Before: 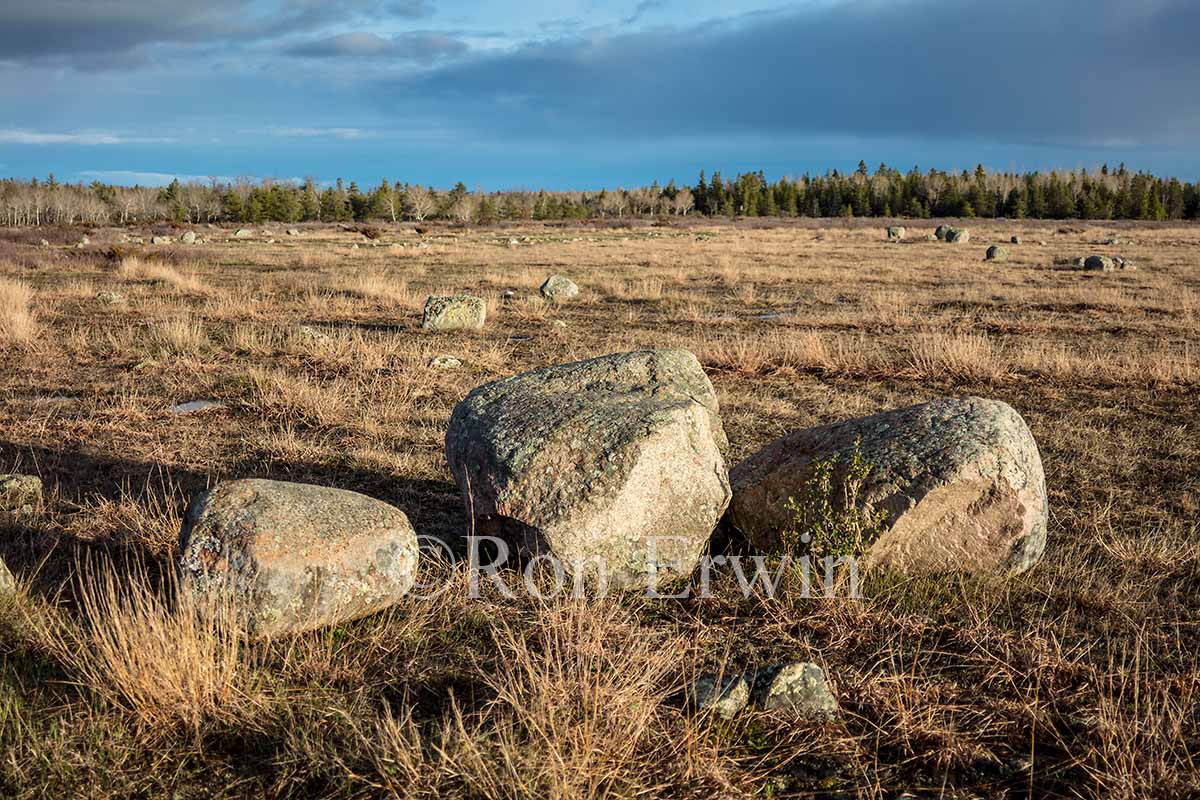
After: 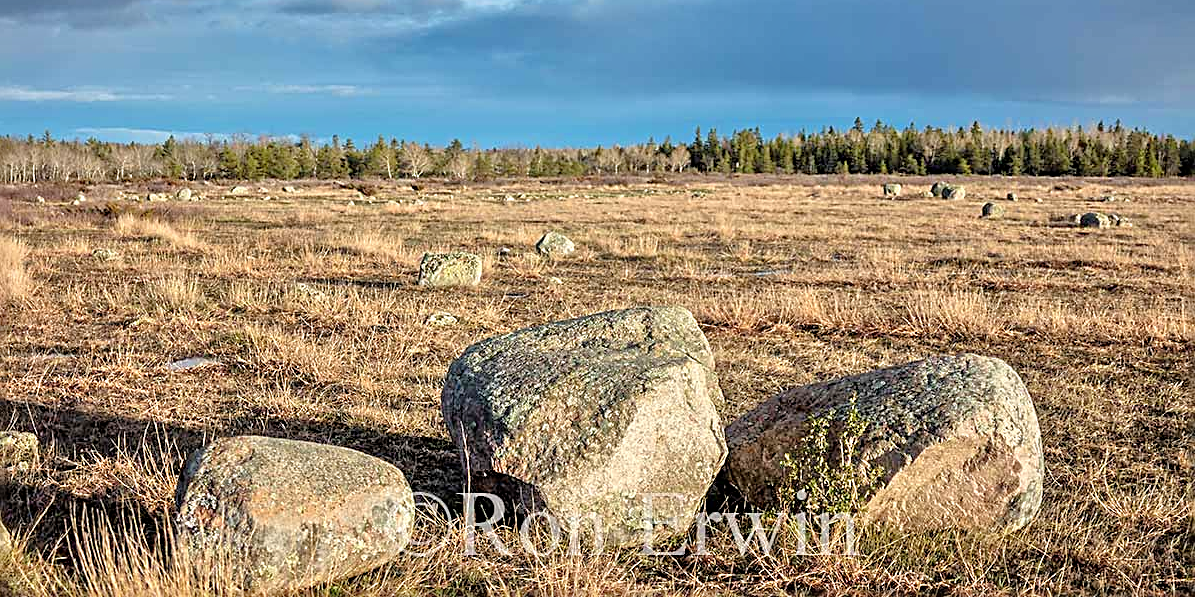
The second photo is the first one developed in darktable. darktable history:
sharpen: radius 2.543, amount 0.636
tone equalizer: -7 EV 0.15 EV, -6 EV 0.6 EV, -5 EV 1.15 EV, -4 EV 1.33 EV, -3 EV 1.15 EV, -2 EV 0.6 EV, -1 EV 0.15 EV, mask exposure compensation -0.5 EV
crop: left 0.387%, top 5.469%, bottom 19.809%
exposure: compensate highlight preservation false
